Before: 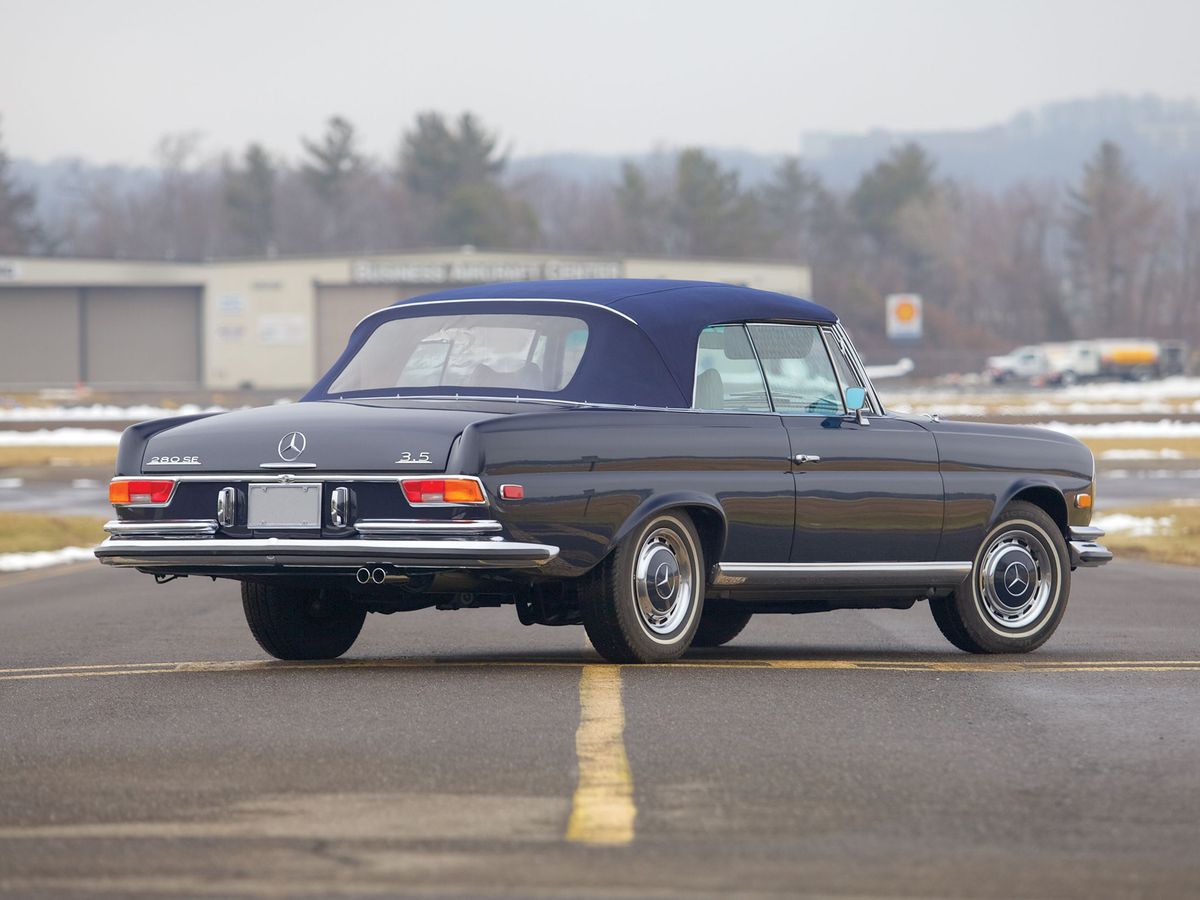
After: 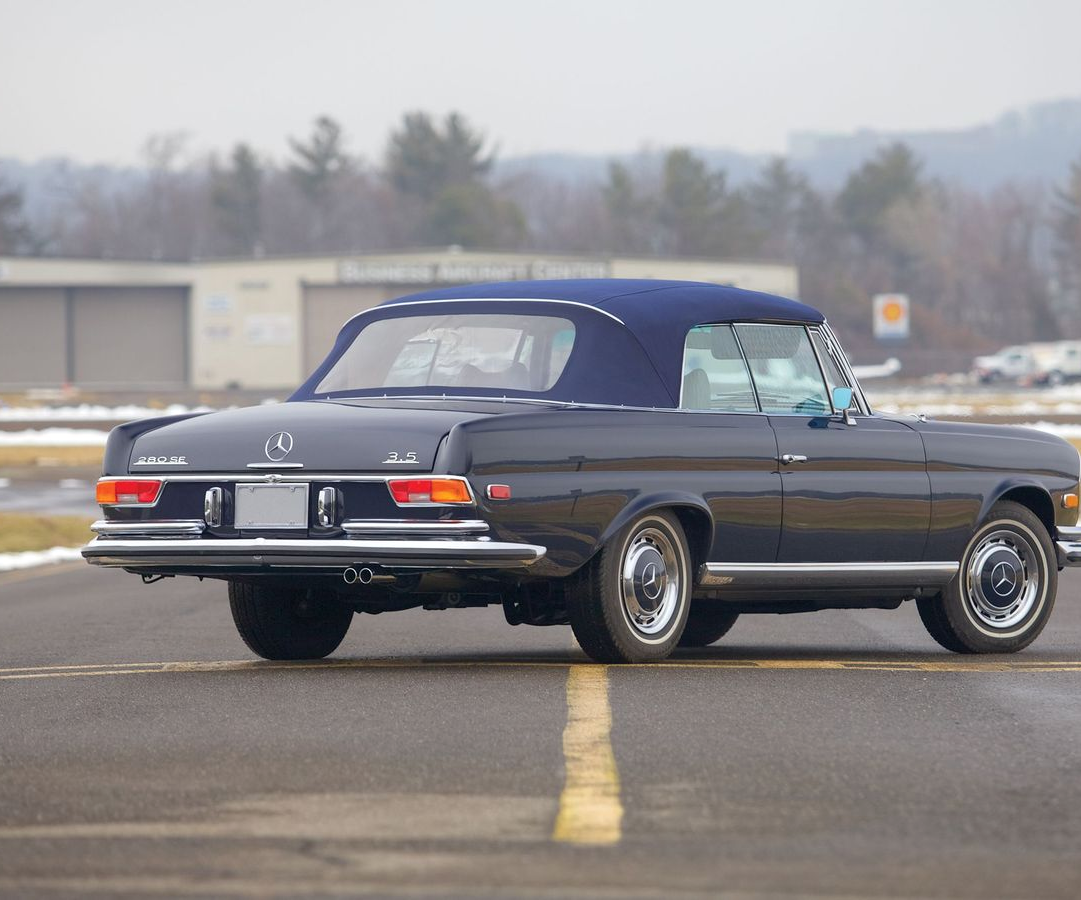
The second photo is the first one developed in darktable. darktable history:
rotate and perspective: automatic cropping original format, crop left 0, crop top 0
crop and rotate: left 1.088%, right 8.807%
tone equalizer: on, module defaults
